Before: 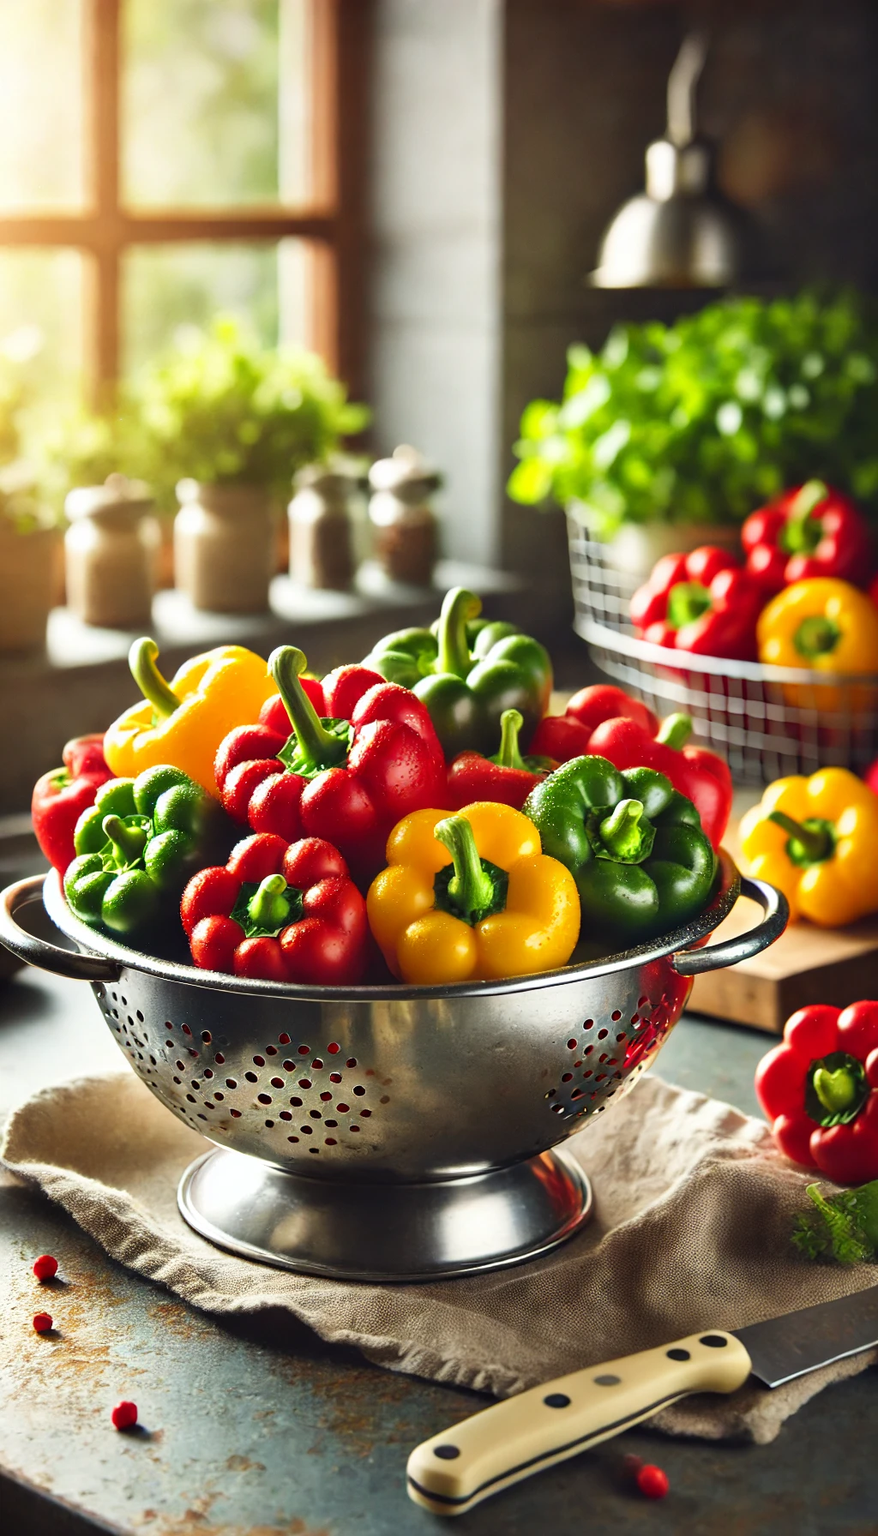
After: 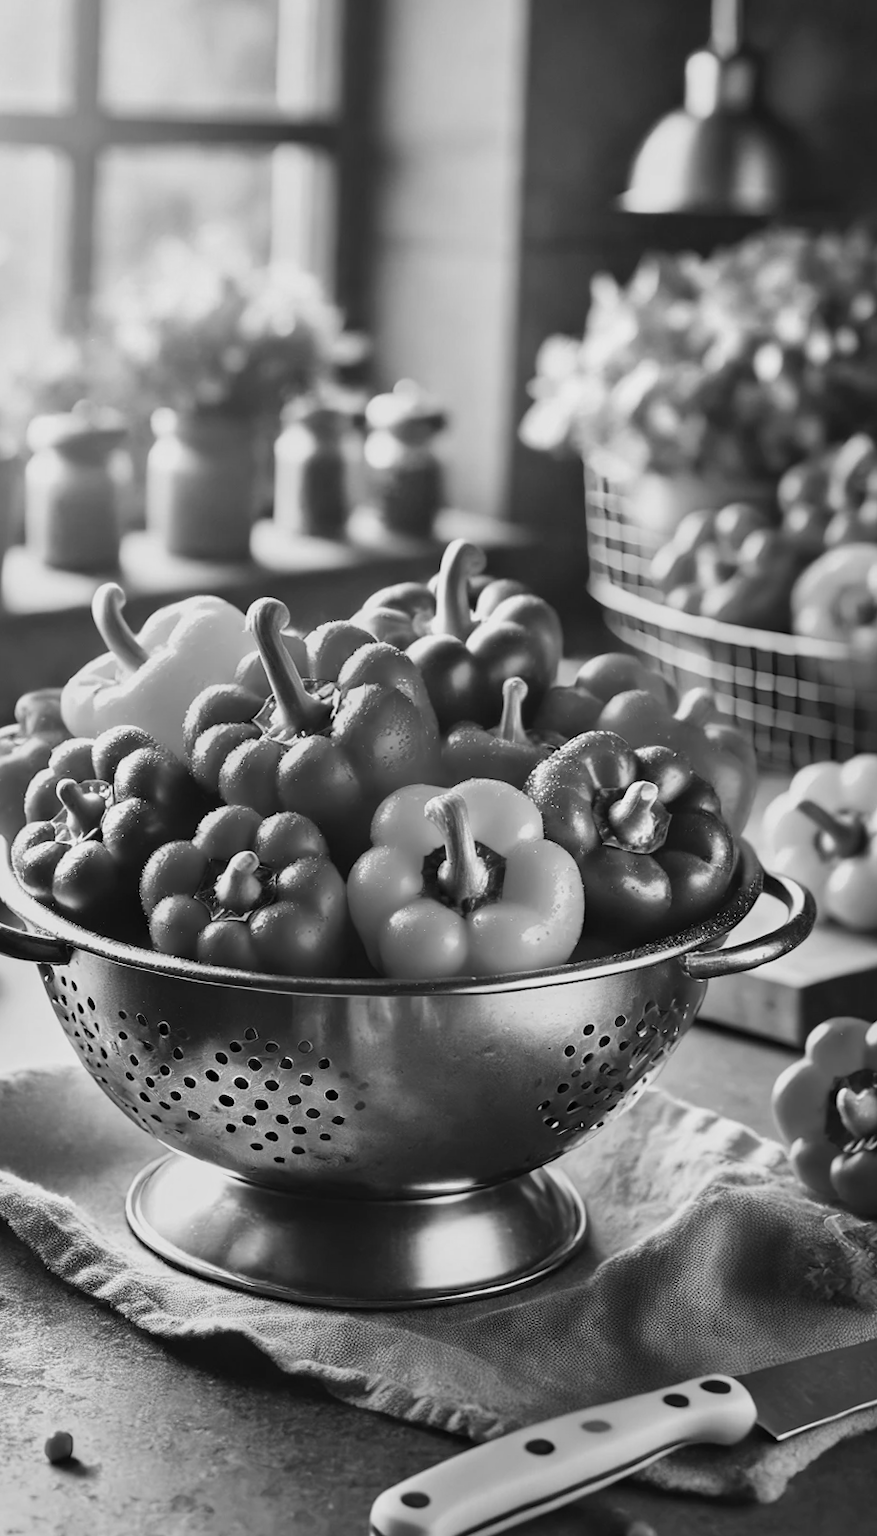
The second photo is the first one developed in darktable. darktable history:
crop and rotate: angle -1.96°, left 3.097%, top 4.154%, right 1.586%, bottom 0.529%
tone equalizer: -8 EV -0.002 EV, -7 EV 0.005 EV, -6 EV -0.009 EV, -5 EV 0.011 EV, -4 EV -0.012 EV, -3 EV 0.007 EV, -2 EV -0.062 EV, -1 EV -0.293 EV, +0 EV -0.582 EV, smoothing diameter 2%, edges refinement/feathering 20, mask exposure compensation -1.57 EV, filter diffusion 5
monochrome: a -92.57, b 58.91
